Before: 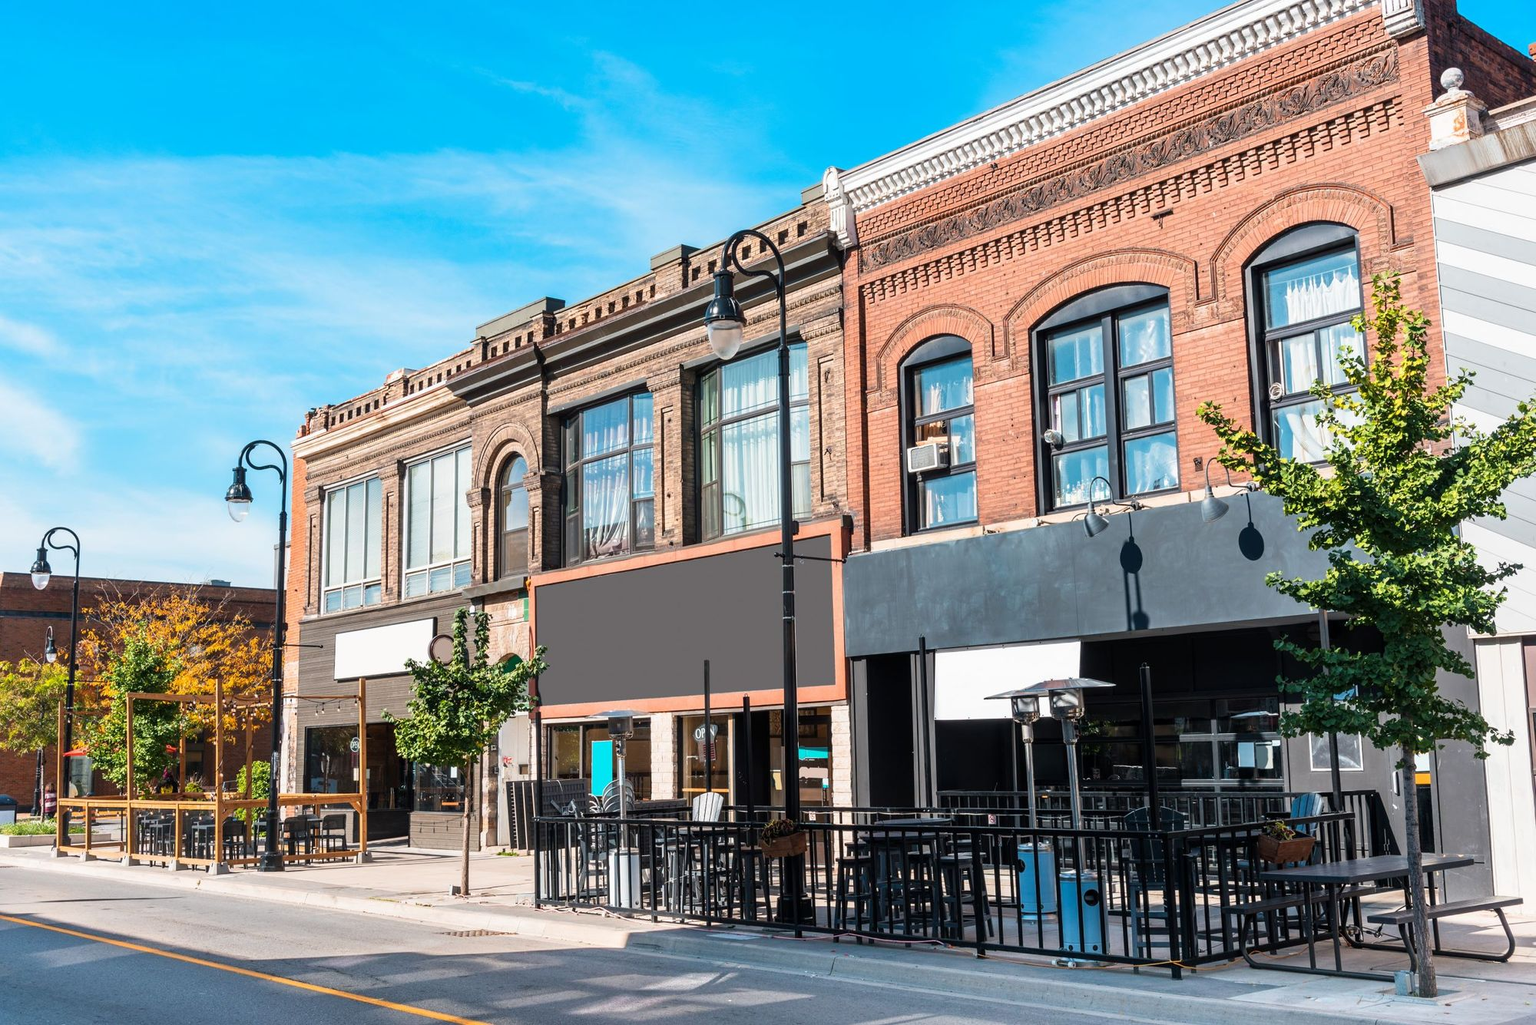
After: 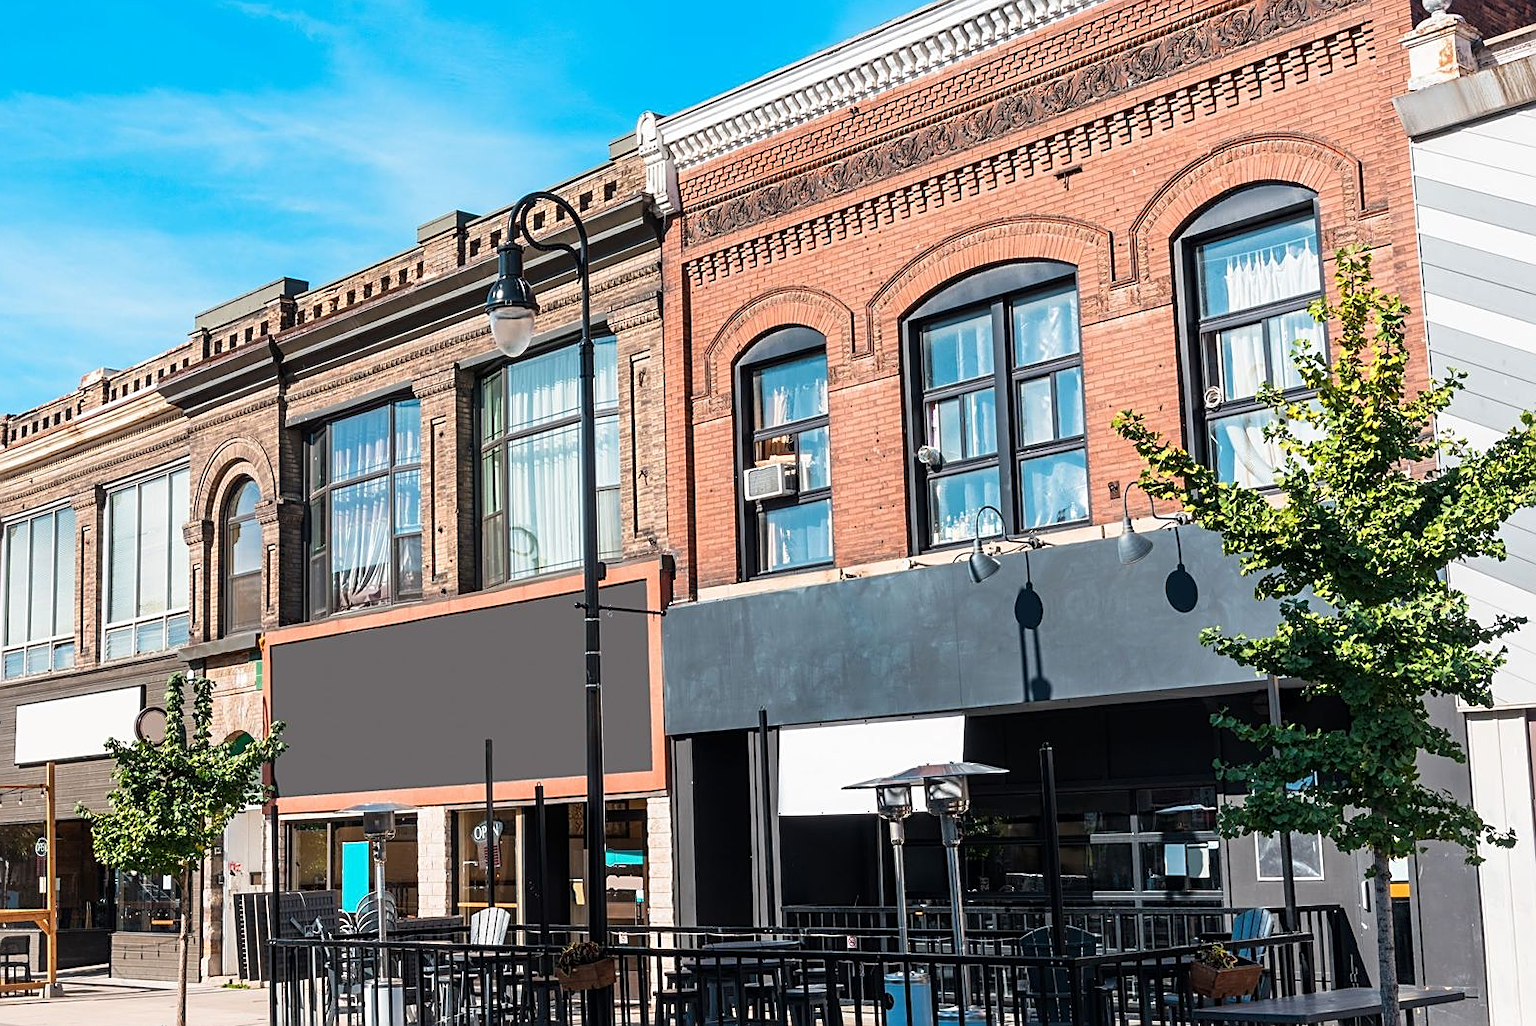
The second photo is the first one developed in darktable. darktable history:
crop and rotate: left 21.02%, top 7.79%, right 0.358%, bottom 13.443%
sharpen: on, module defaults
